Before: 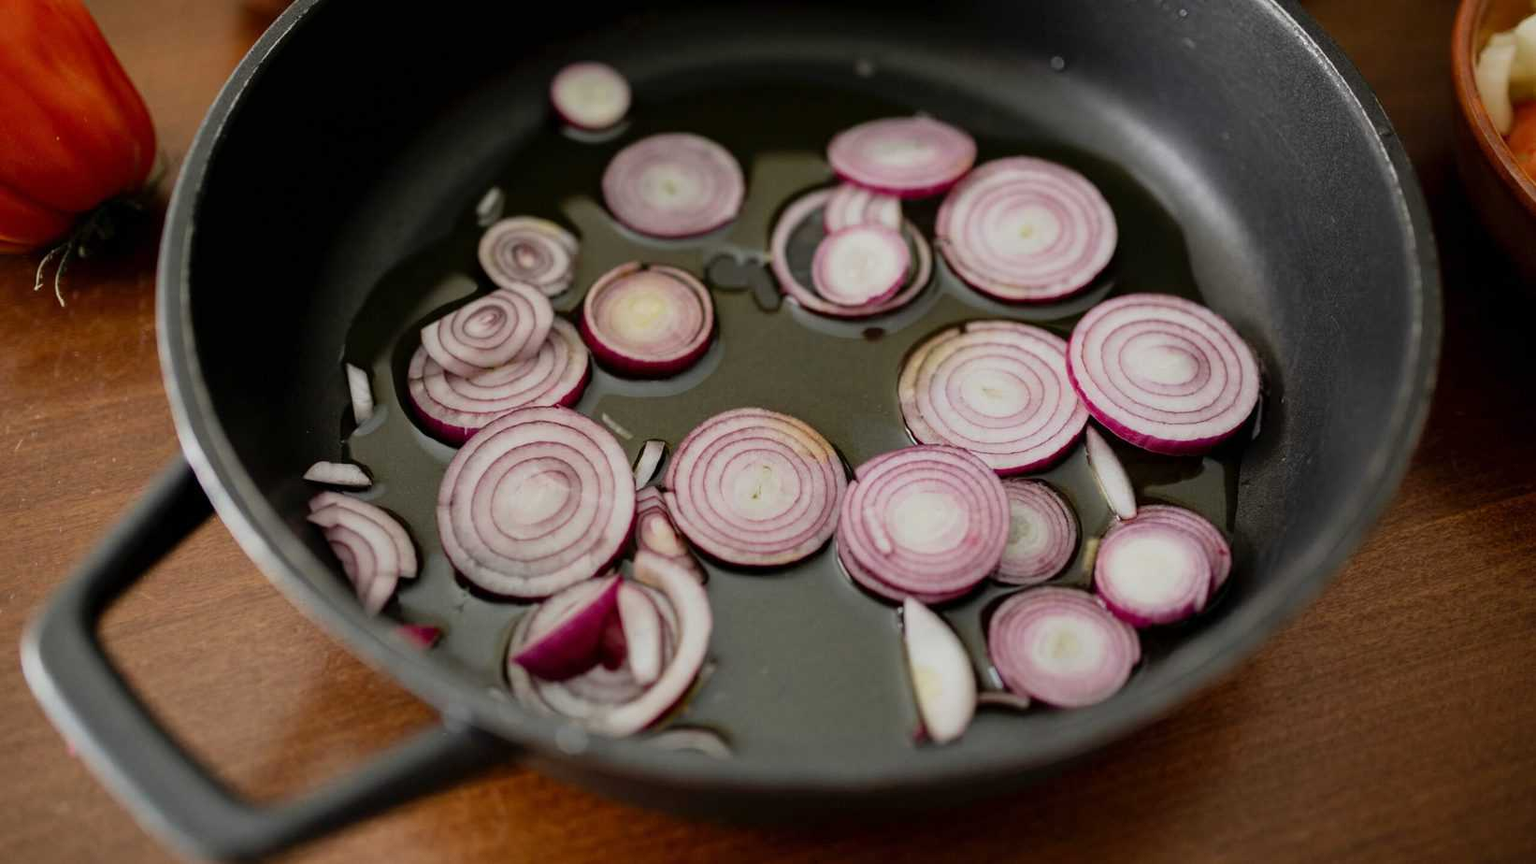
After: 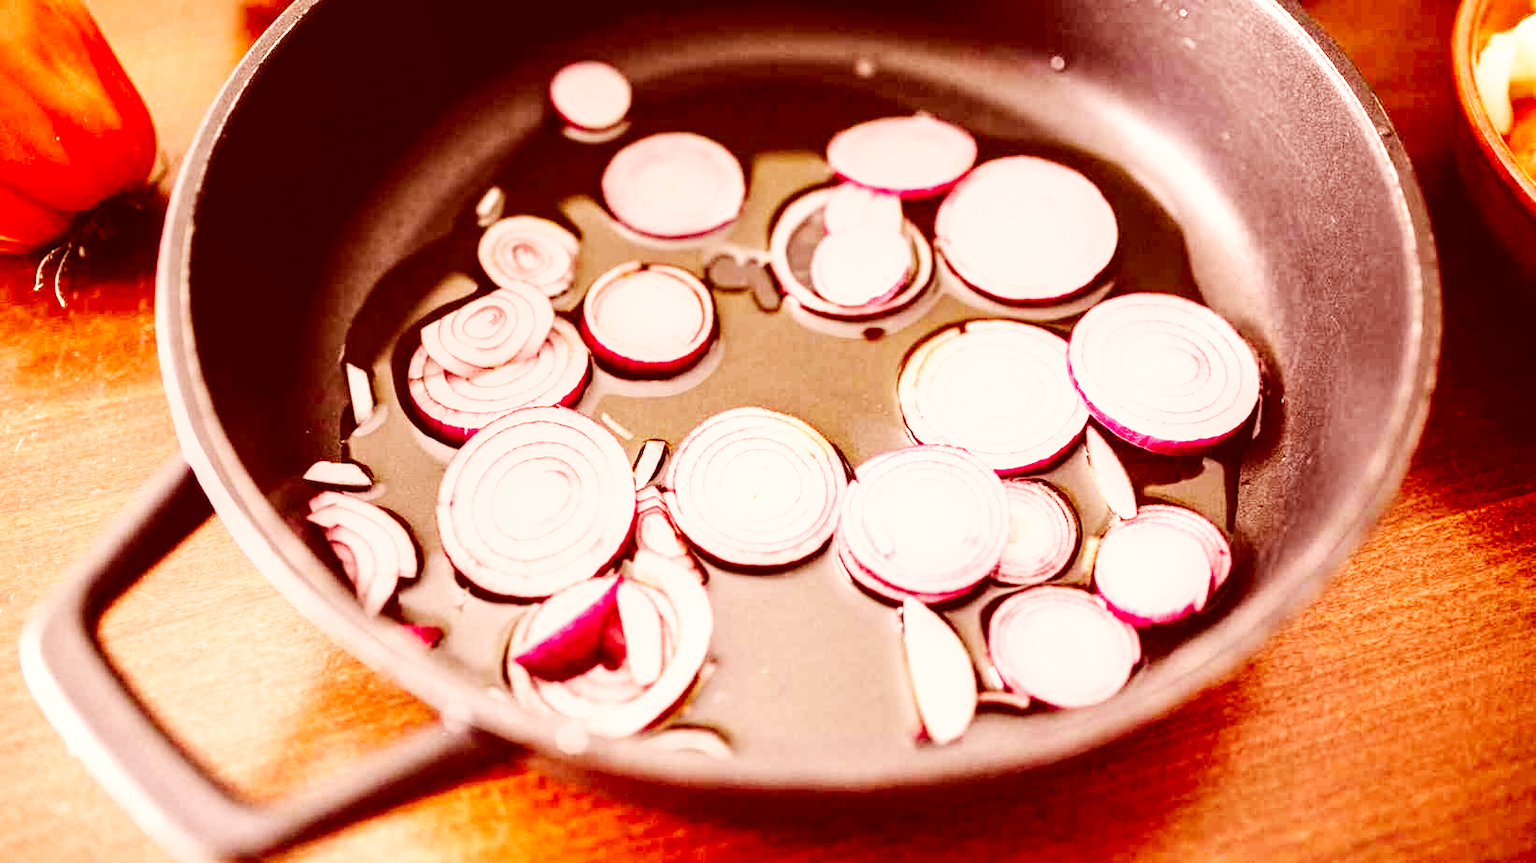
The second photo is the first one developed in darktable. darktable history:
rgb levels: mode RGB, independent channels, levels [[0, 0.474, 1], [0, 0.5, 1], [0, 0.5, 1]]
exposure: black level correction 0, exposure 1.45 EV, compensate exposure bias true, compensate highlight preservation false
base curve: curves: ch0 [(0, 0.003) (0.001, 0.002) (0.006, 0.004) (0.02, 0.022) (0.048, 0.086) (0.094, 0.234) (0.162, 0.431) (0.258, 0.629) (0.385, 0.8) (0.548, 0.918) (0.751, 0.988) (1, 1)], preserve colors none
local contrast: on, module defaults
color correction: highlights a* 9.03, highlights b* 8.71, shadows a* 40, shadows b* 40, saturation 0.8
